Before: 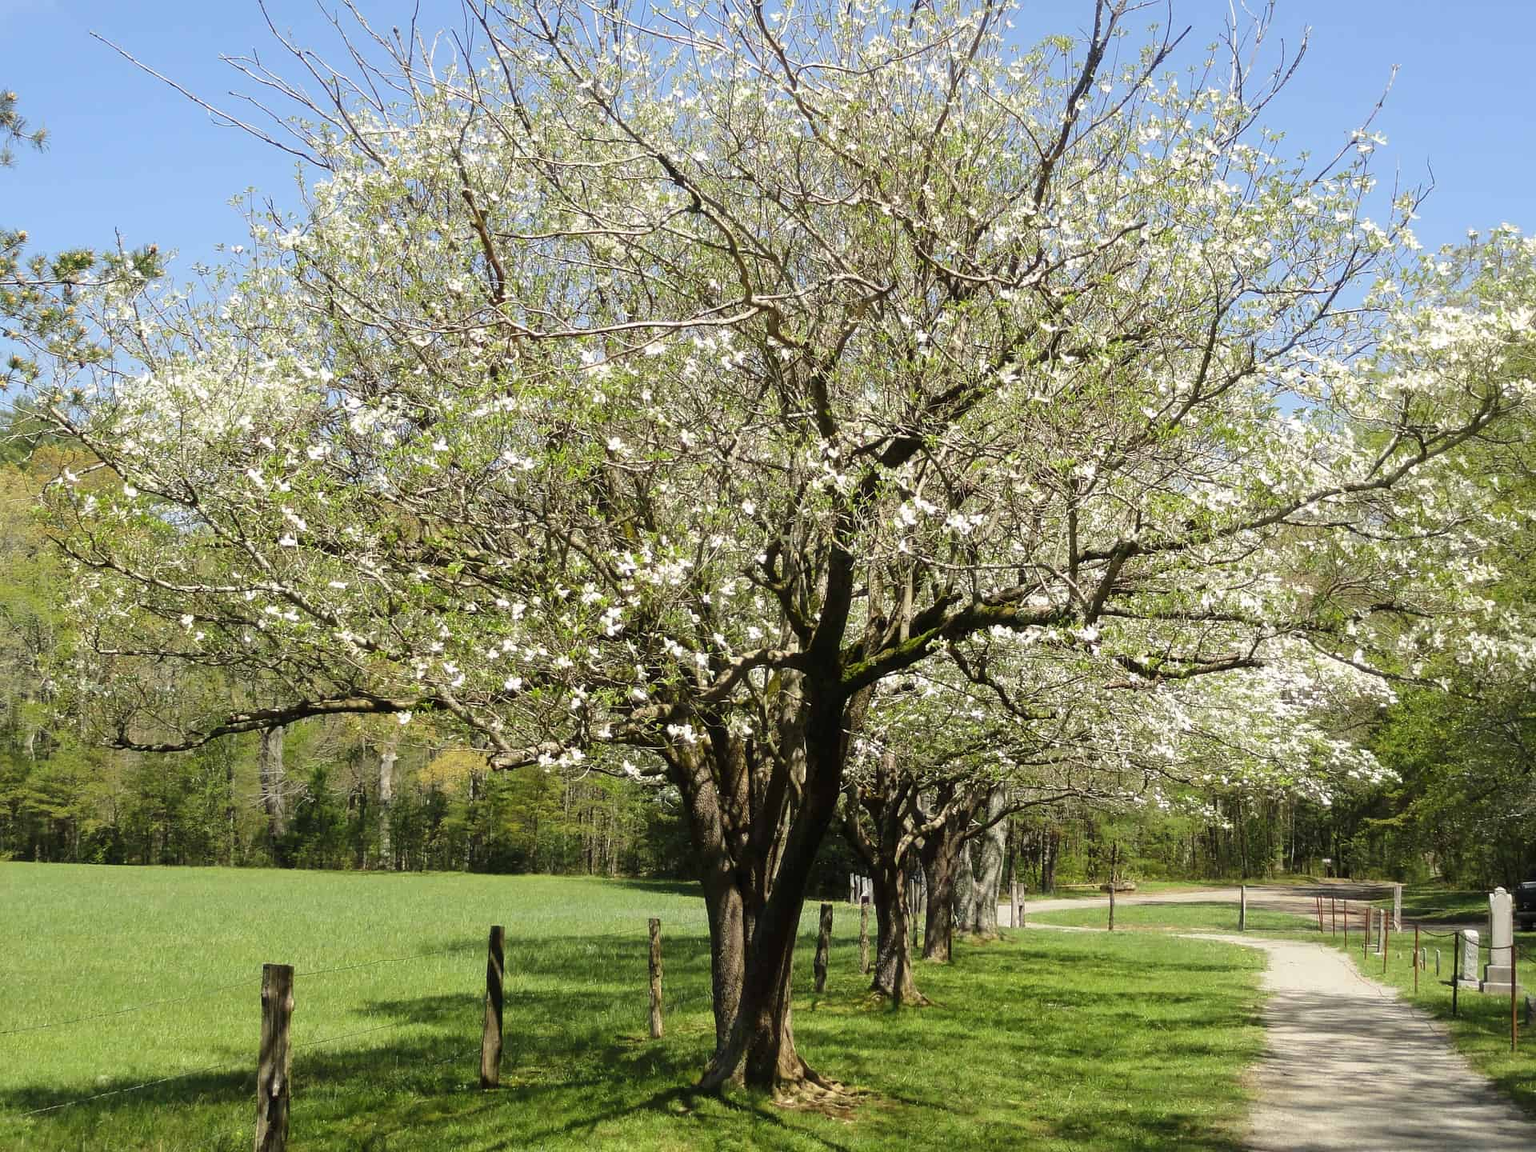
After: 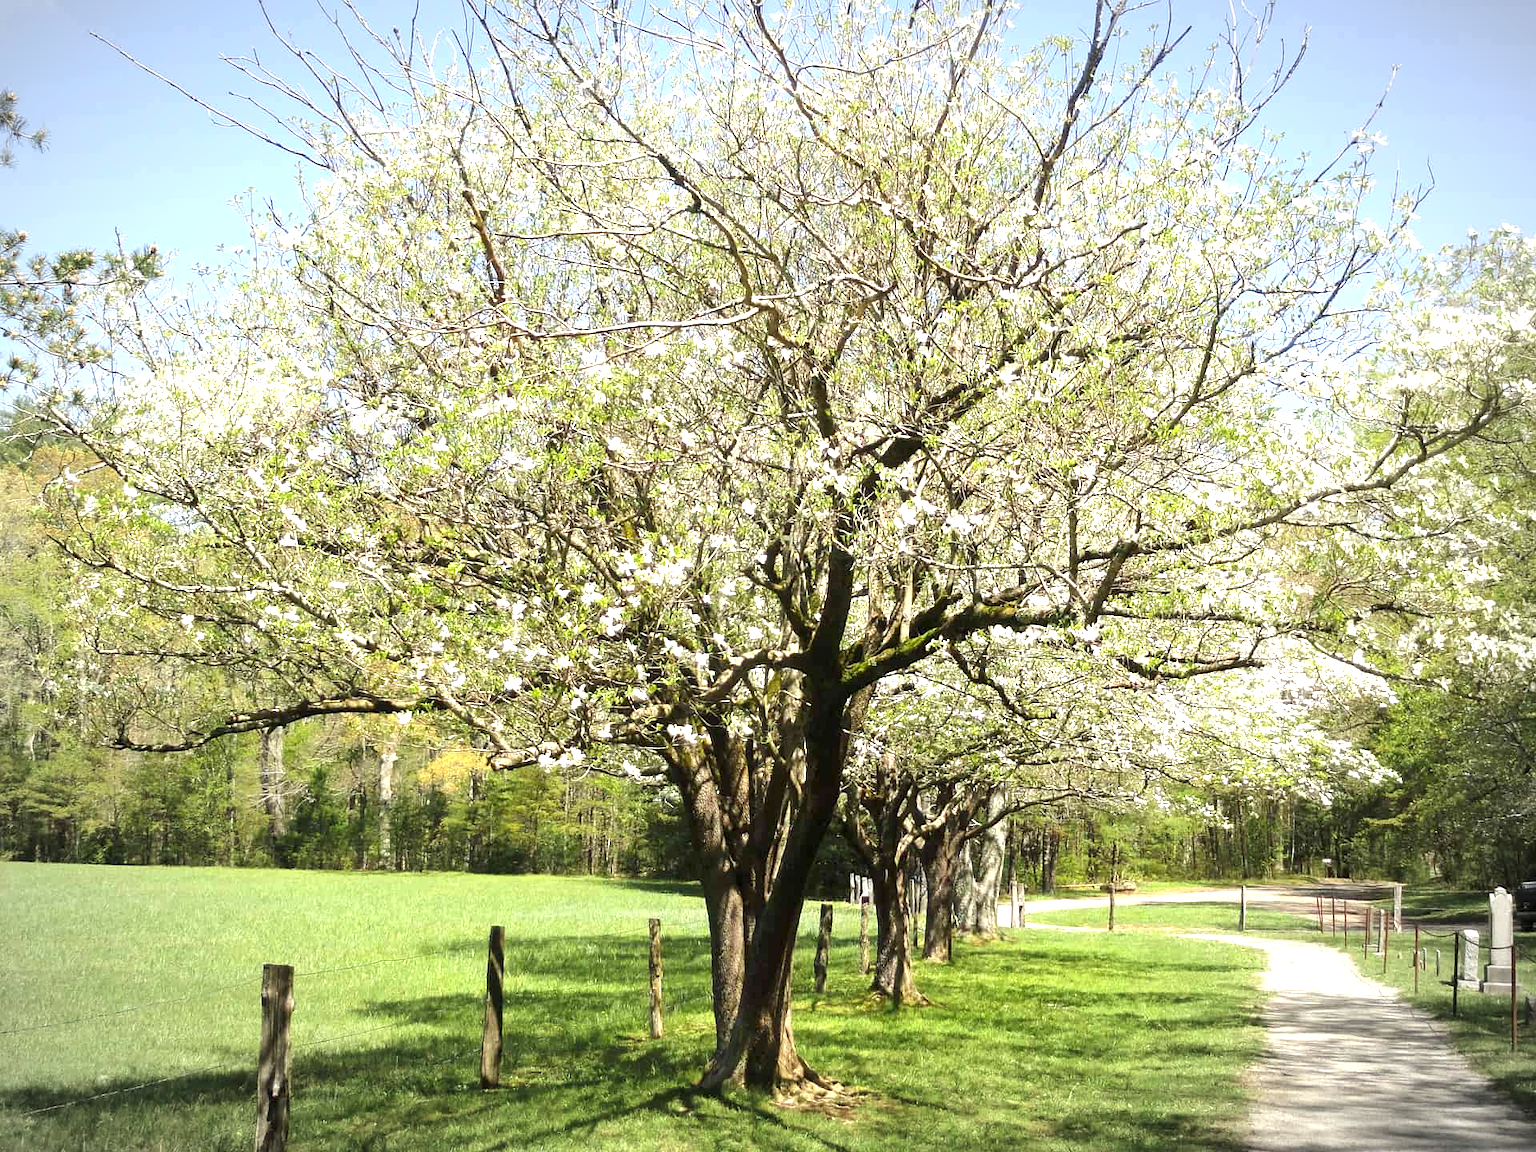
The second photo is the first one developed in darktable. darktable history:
exposure: black level correction 0.001, exposure 1.05 EV, compensate exposure bias true, compensate highlight preservation false
vignetting: fall-off radius 60%, automatic ratio true
